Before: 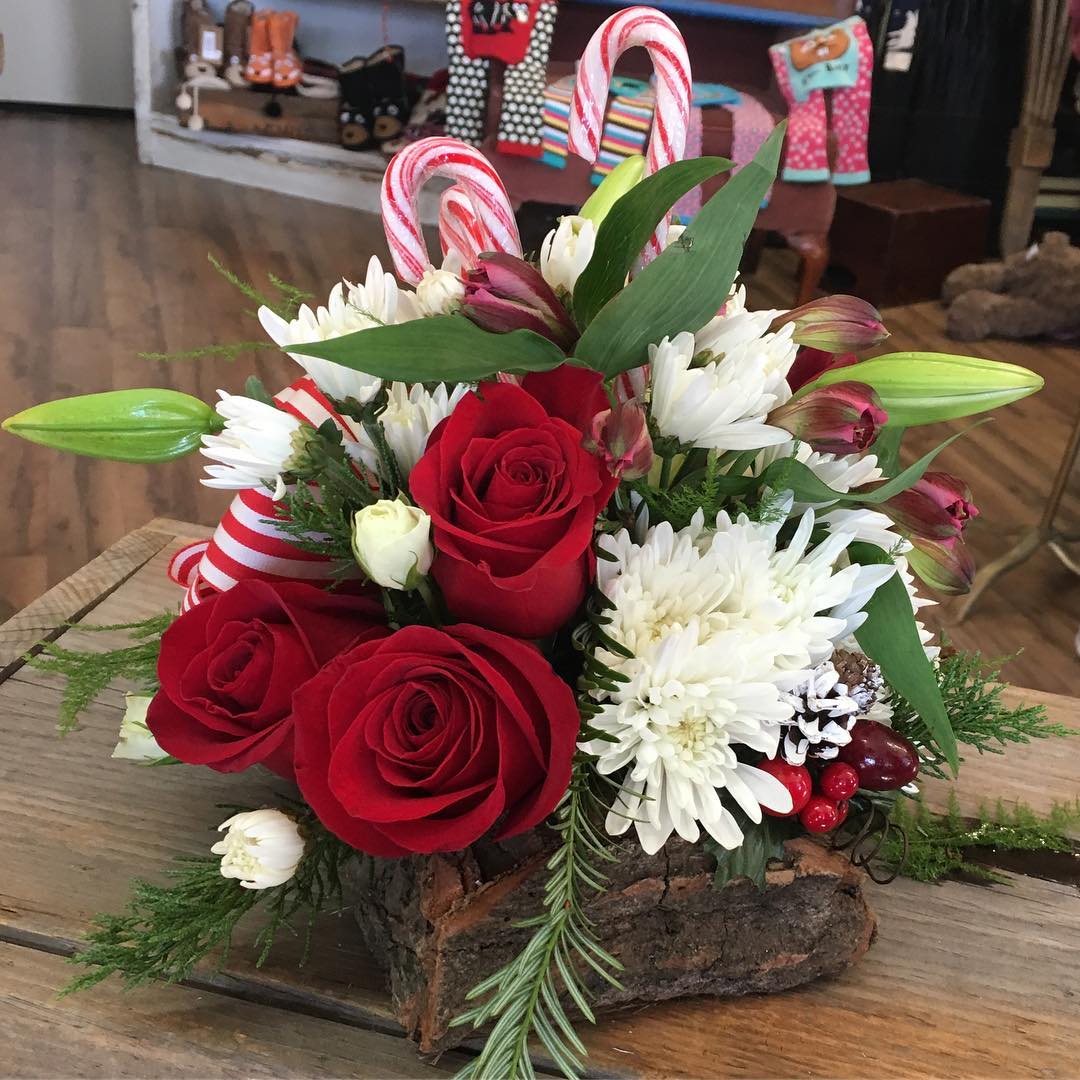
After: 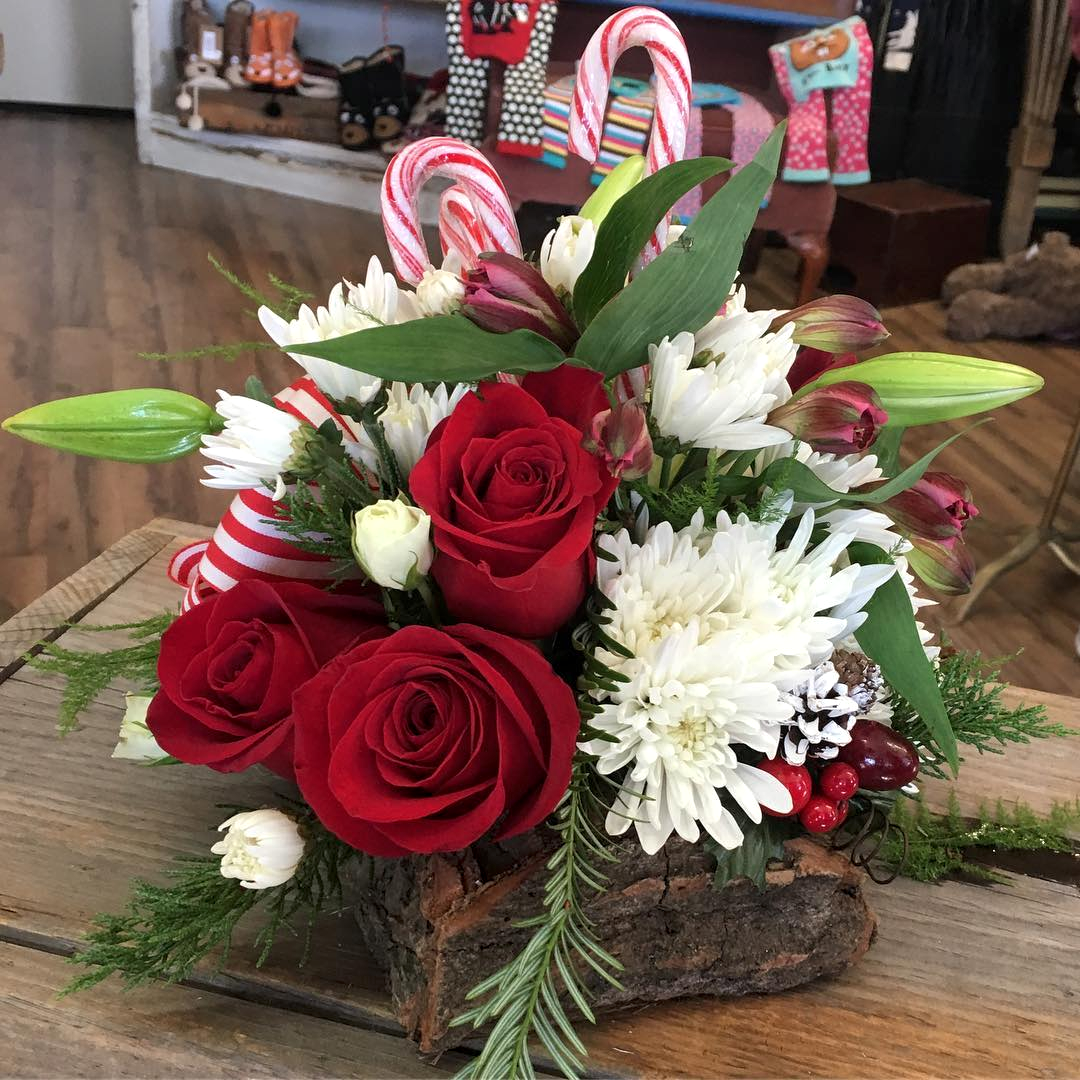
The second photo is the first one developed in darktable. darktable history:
local contrast: highlights 105%, shadows 99%, detail 120%, midtone range 0.2
